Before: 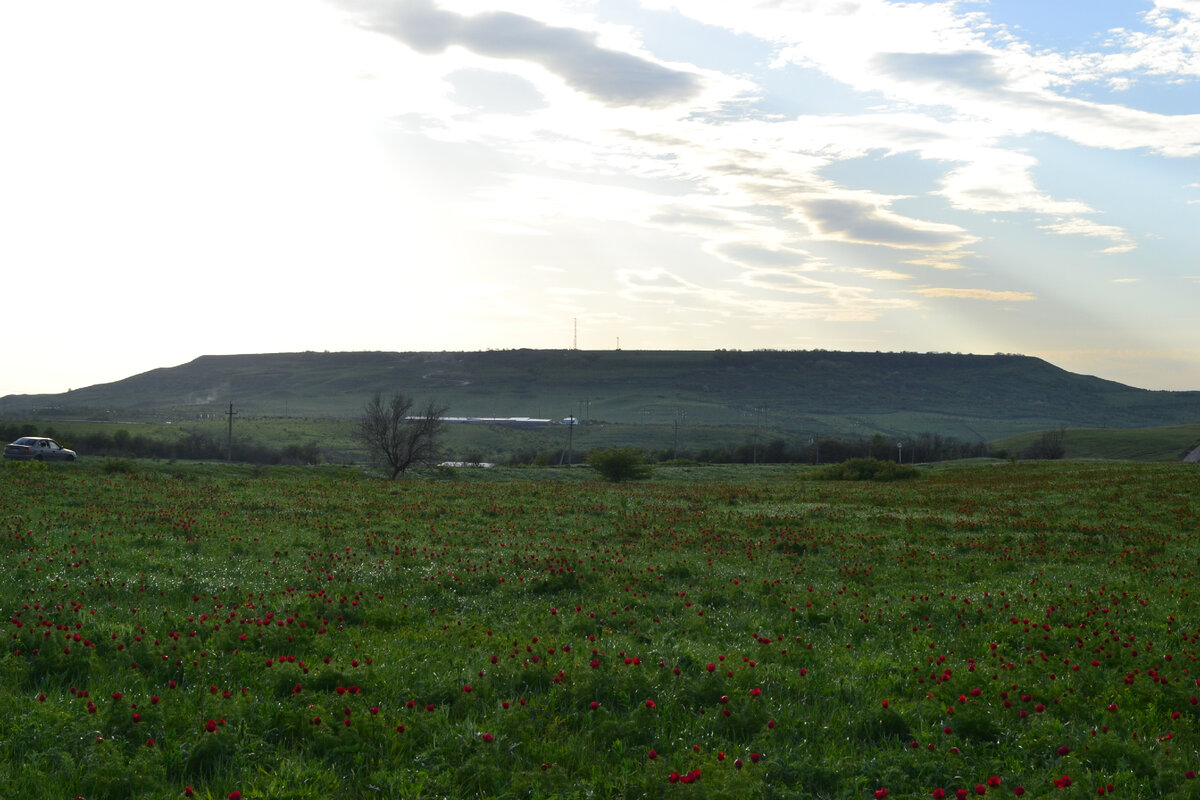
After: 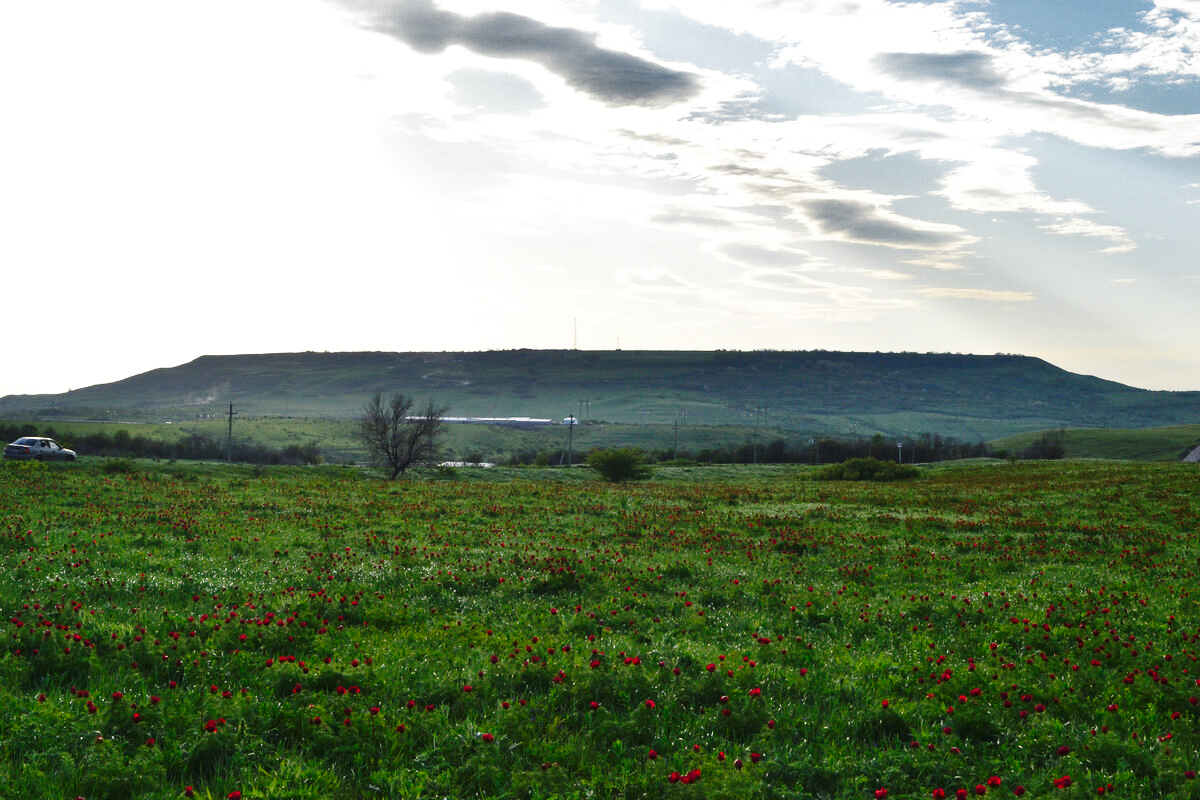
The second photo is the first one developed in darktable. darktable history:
shadows and highlights: shadows 20.84, highlights -80.98, soften with gaussian
base curve: curves: ch0 [(0, 0) (0.028, 0.03) (0.121, 0.232) (0.46, 0.748) (0.859, 0.968) (1, 1)], preserve colors none
